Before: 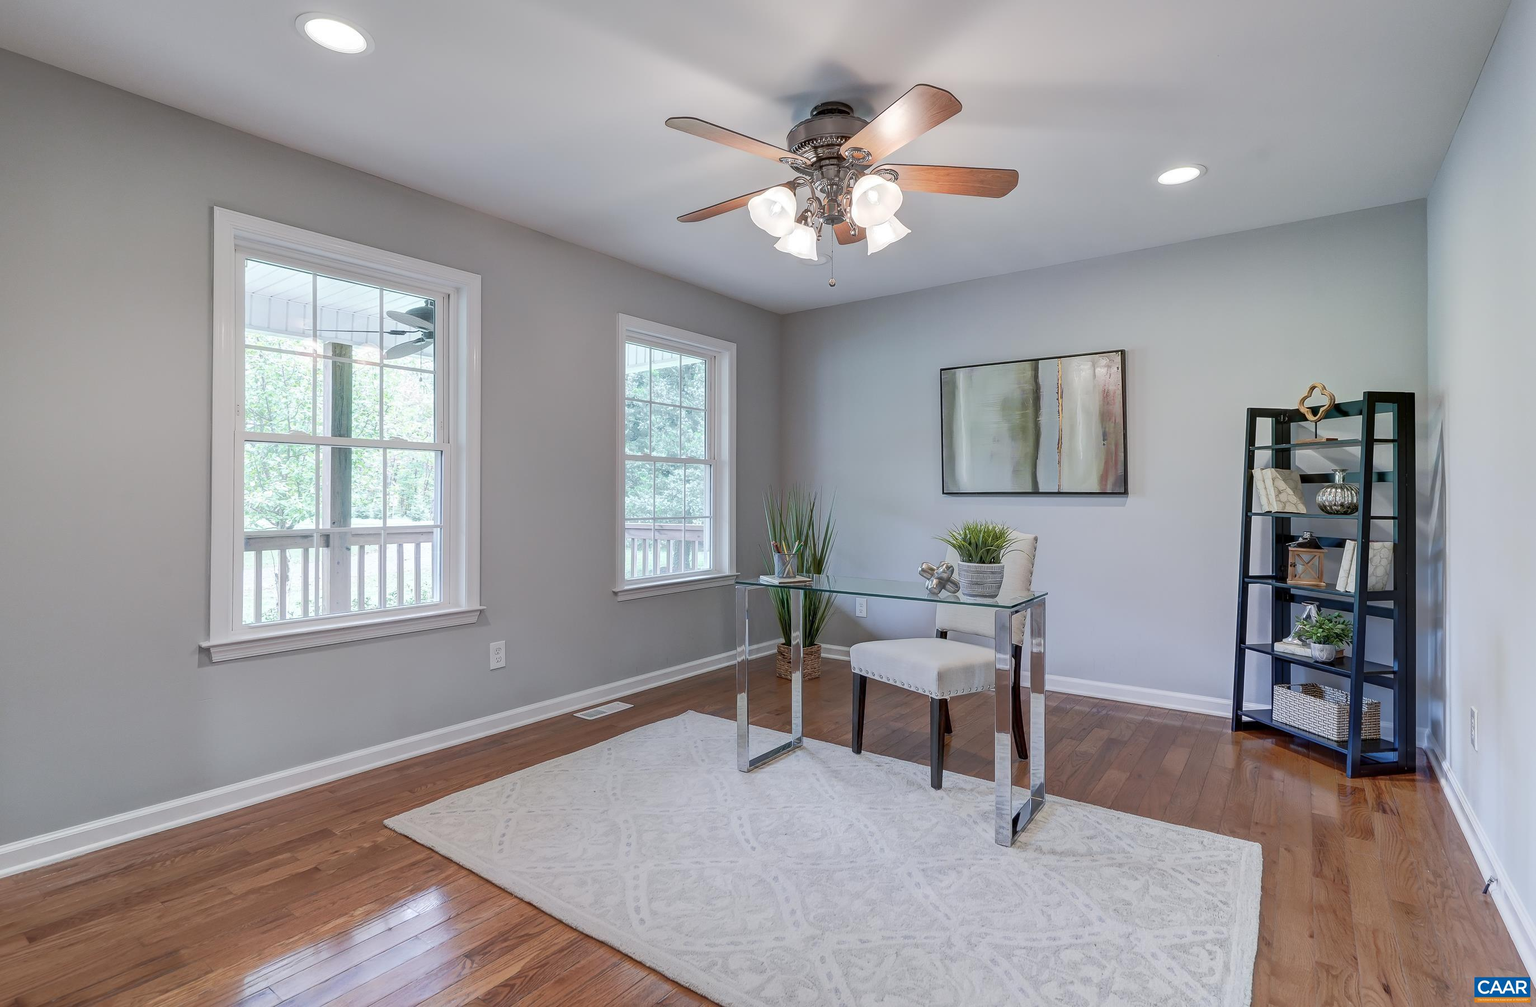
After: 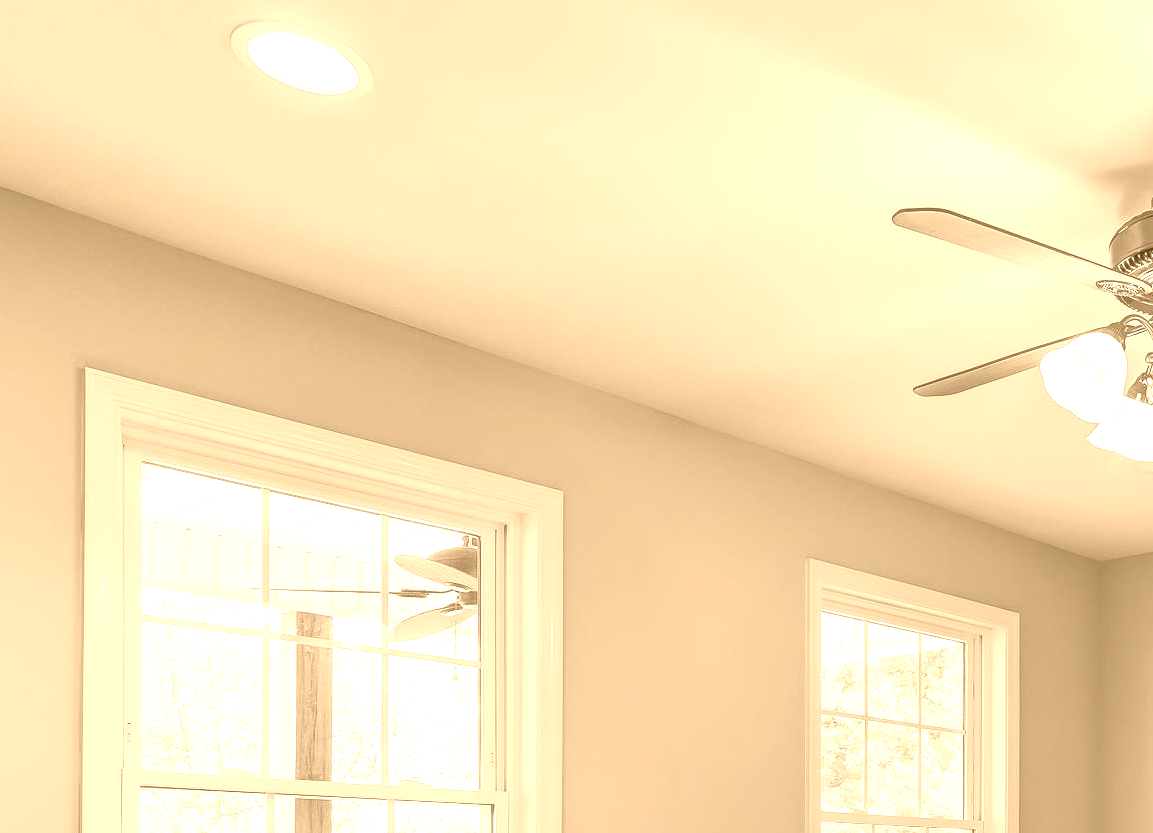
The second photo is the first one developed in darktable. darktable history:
crop and rotate: left 10.817%, top 0.062%, right 47.194%, bottom 53.626%
colorize: hue 28.8°, source mix 100%
